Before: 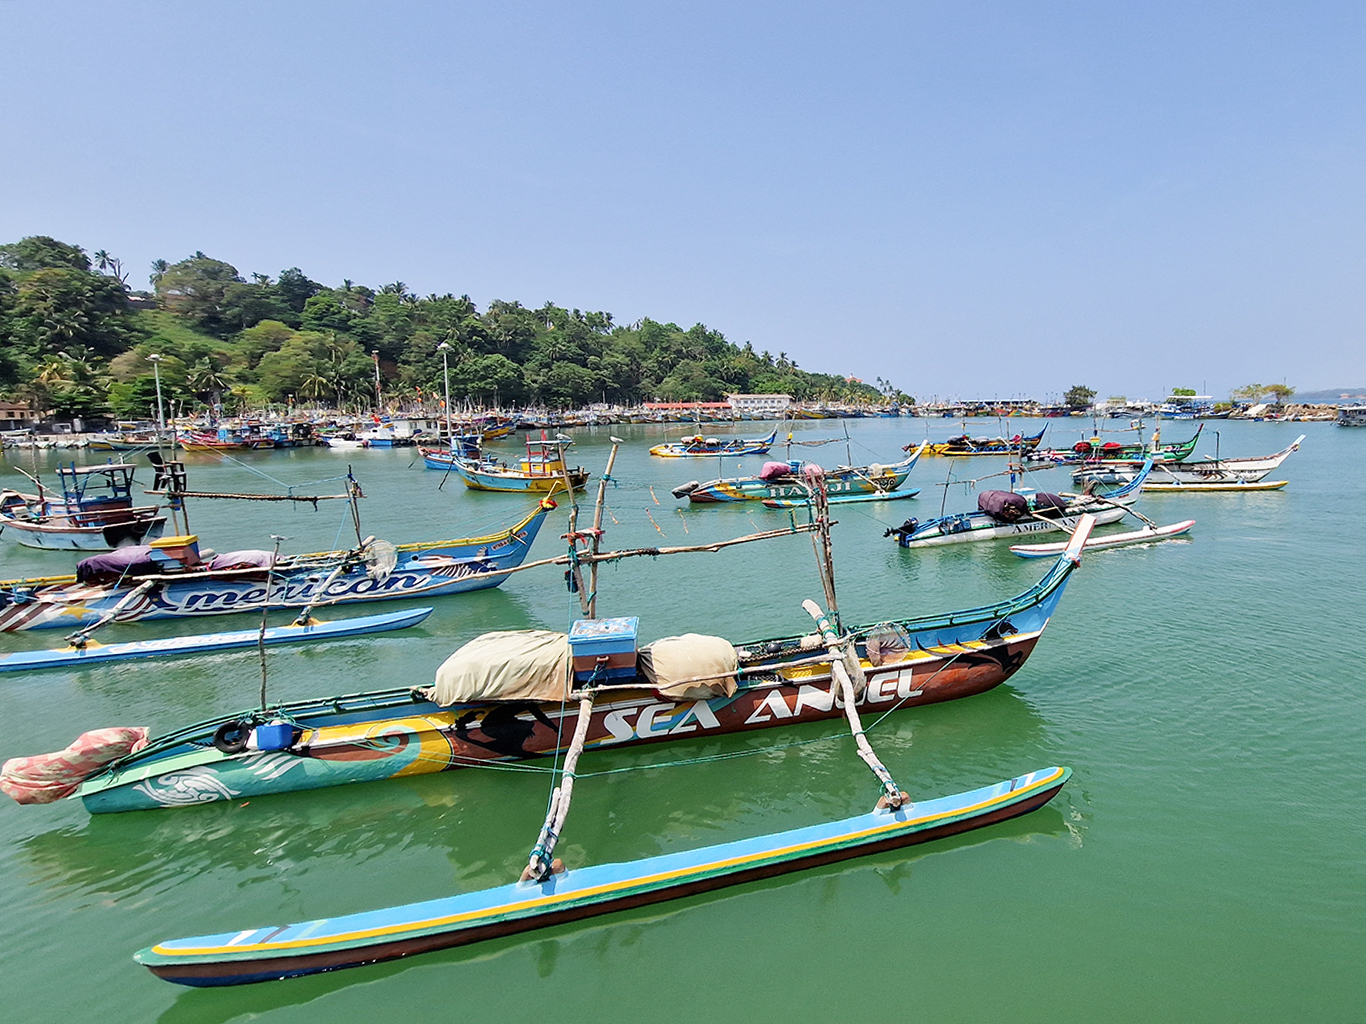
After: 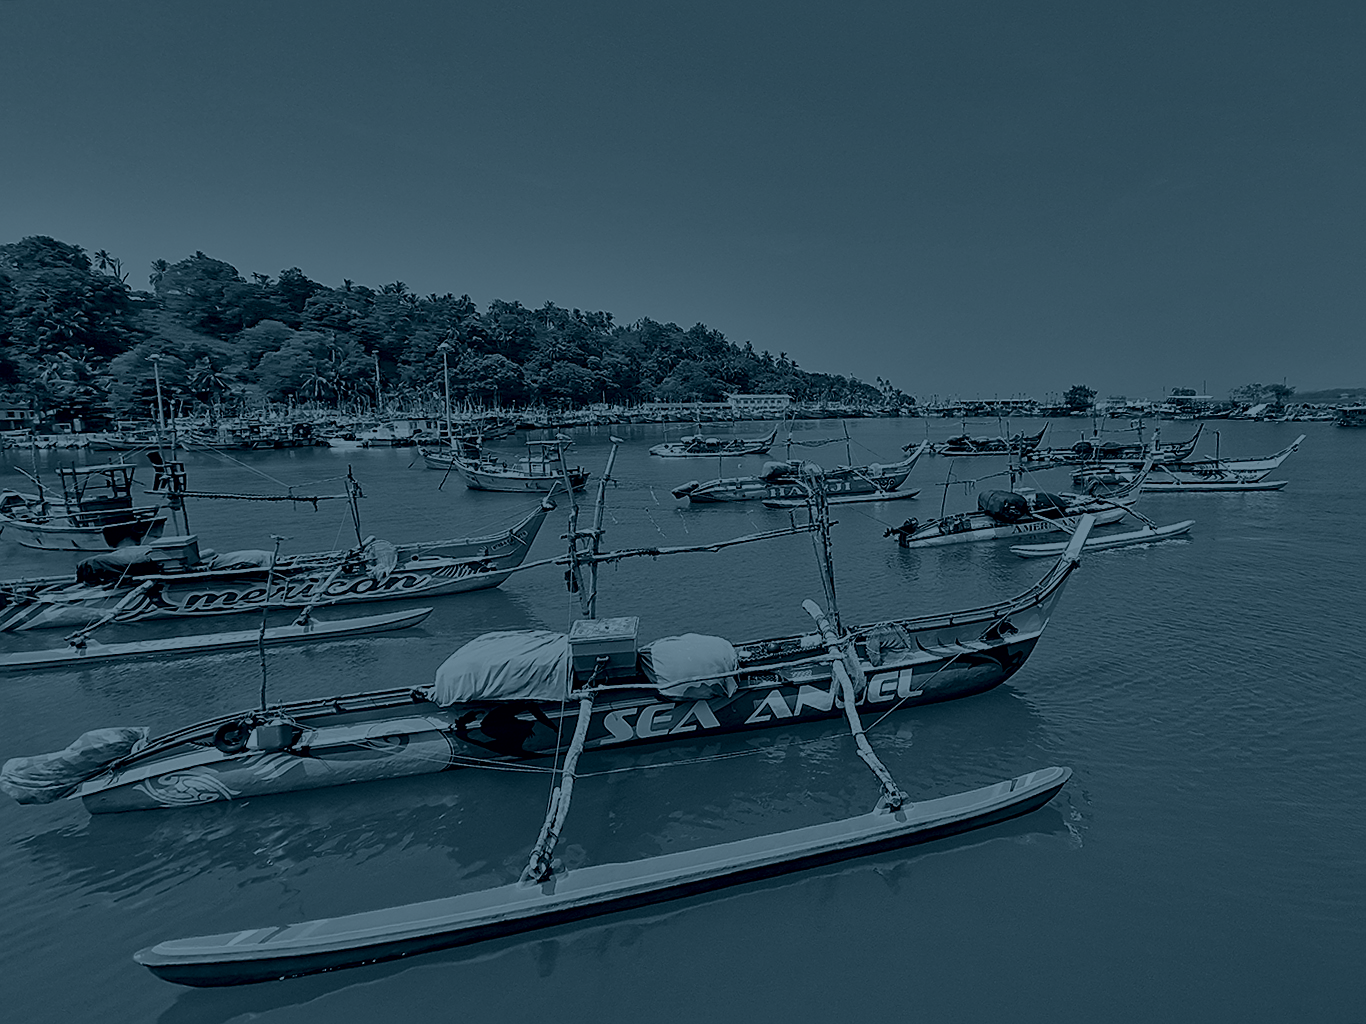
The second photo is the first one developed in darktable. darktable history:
sharpen: on, module defaults
white balance: emerald 1
color zones: curves: ch0 [(0, 0.5) (0.143, 0.5) (0.286, 0.5) (0.429, 0.504) (0.571, 0.5) (0.714, 0.509) (0.857, 0.5) (1, 0.5)]; ch1 [(0, 0.425) (0.143, 0.425) (0.286, 0.375) (0.429, 0.405) (0.571, 0.5) (0.714, 0.47) (0.857, 0.425) (1, 0.435)]; ch2 [(0, 0.5) (0.143, 0.5) (0.286, 0.5) (0.429, 0.517) (0.571, 0.5) (0.714, 0.51) (0.857, 0.5) (1, 0.5)]
colorize: hue 194.4°, saturation 29%, source mix 61.75%, lightness 3.98%, version 1
shadows and highlights: radius 108.52, shadows 40.68, highlights -72.88, low approximation 0.01, soften with gaussian
